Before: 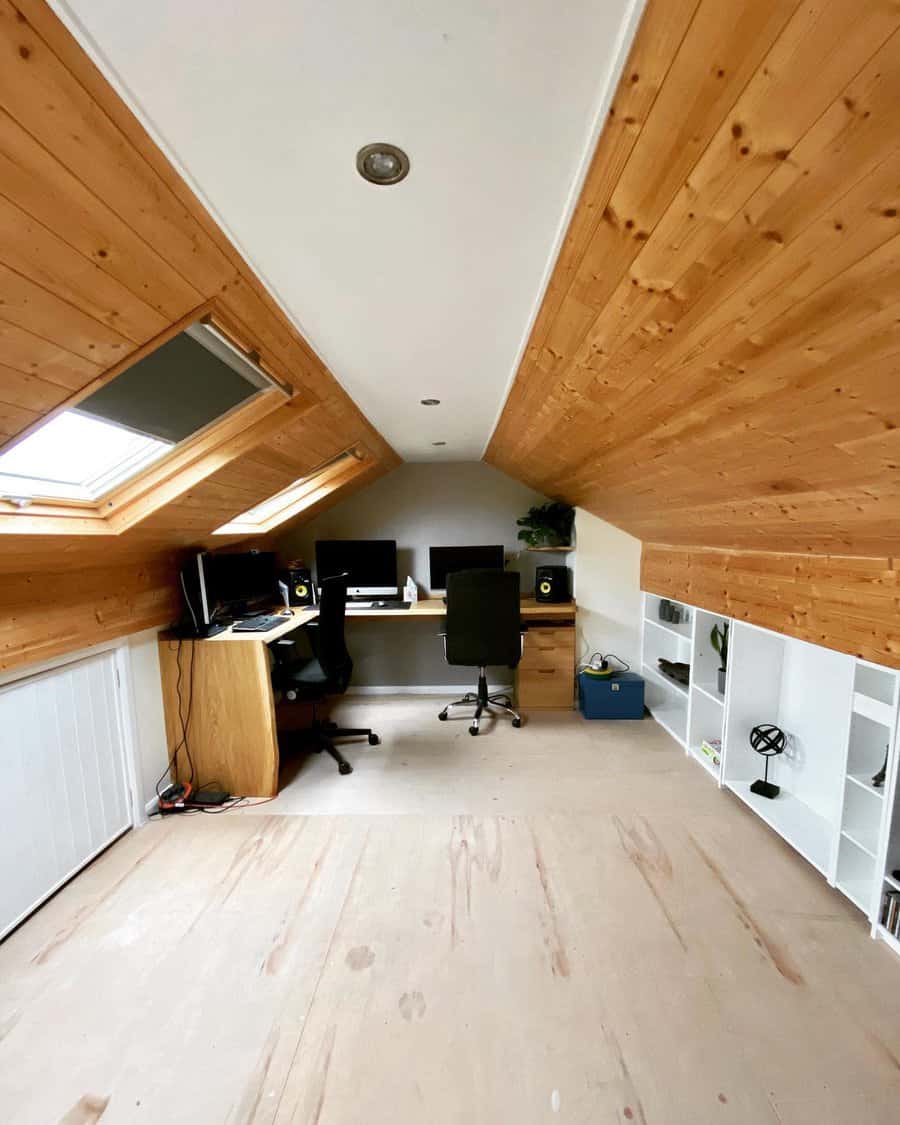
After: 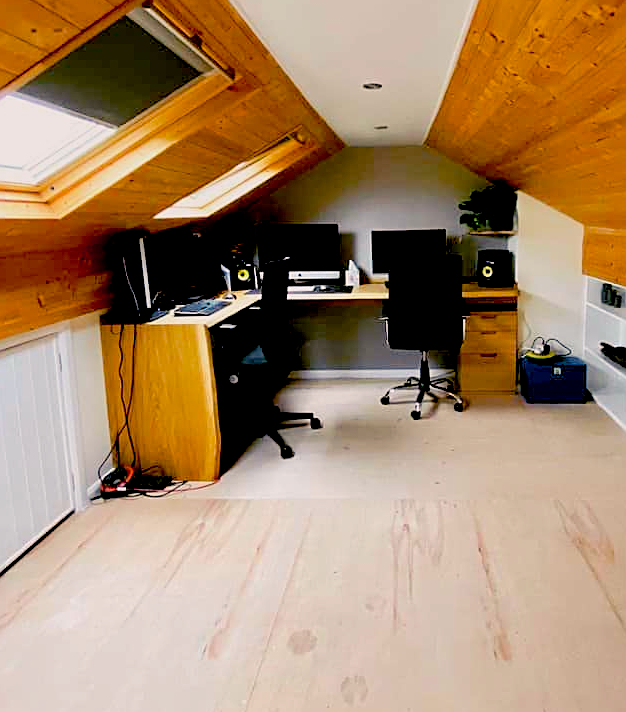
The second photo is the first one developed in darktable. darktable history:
filmic rgb: middle gray luminance 18.27%, black relative exposure -10.5 EV, white relative exposure 3.41 EV, threshold 2.94 EV, target black luminance 0%, hardness 6.05, latitude 98.25%, contrast 0.841, shadows ↔ highlights balance 0.678%, enable highlight reconstruction true
color balance rgb: shadows lift › luminance -21.814%, shadows lift › chroma 6.68%, shadows lift › hue 267.11°, perceptual saturation grading › global saturation 29.767%, perceptual brilliance grading › global brilliance 10.589%, perceptual brilliance grading › shadows 15.07%
sharpen: on, module defaults
crop: left 6.555%, top 28.154%, right 23.815%, bottom 8.482%
color correction: highlights a* 3.22, highlights b* 2.16, saturation 1.22
exposure: black level correction 0.028, exposure -0.078 EV, compensate exposure bias true, compensate highlight preservation false
